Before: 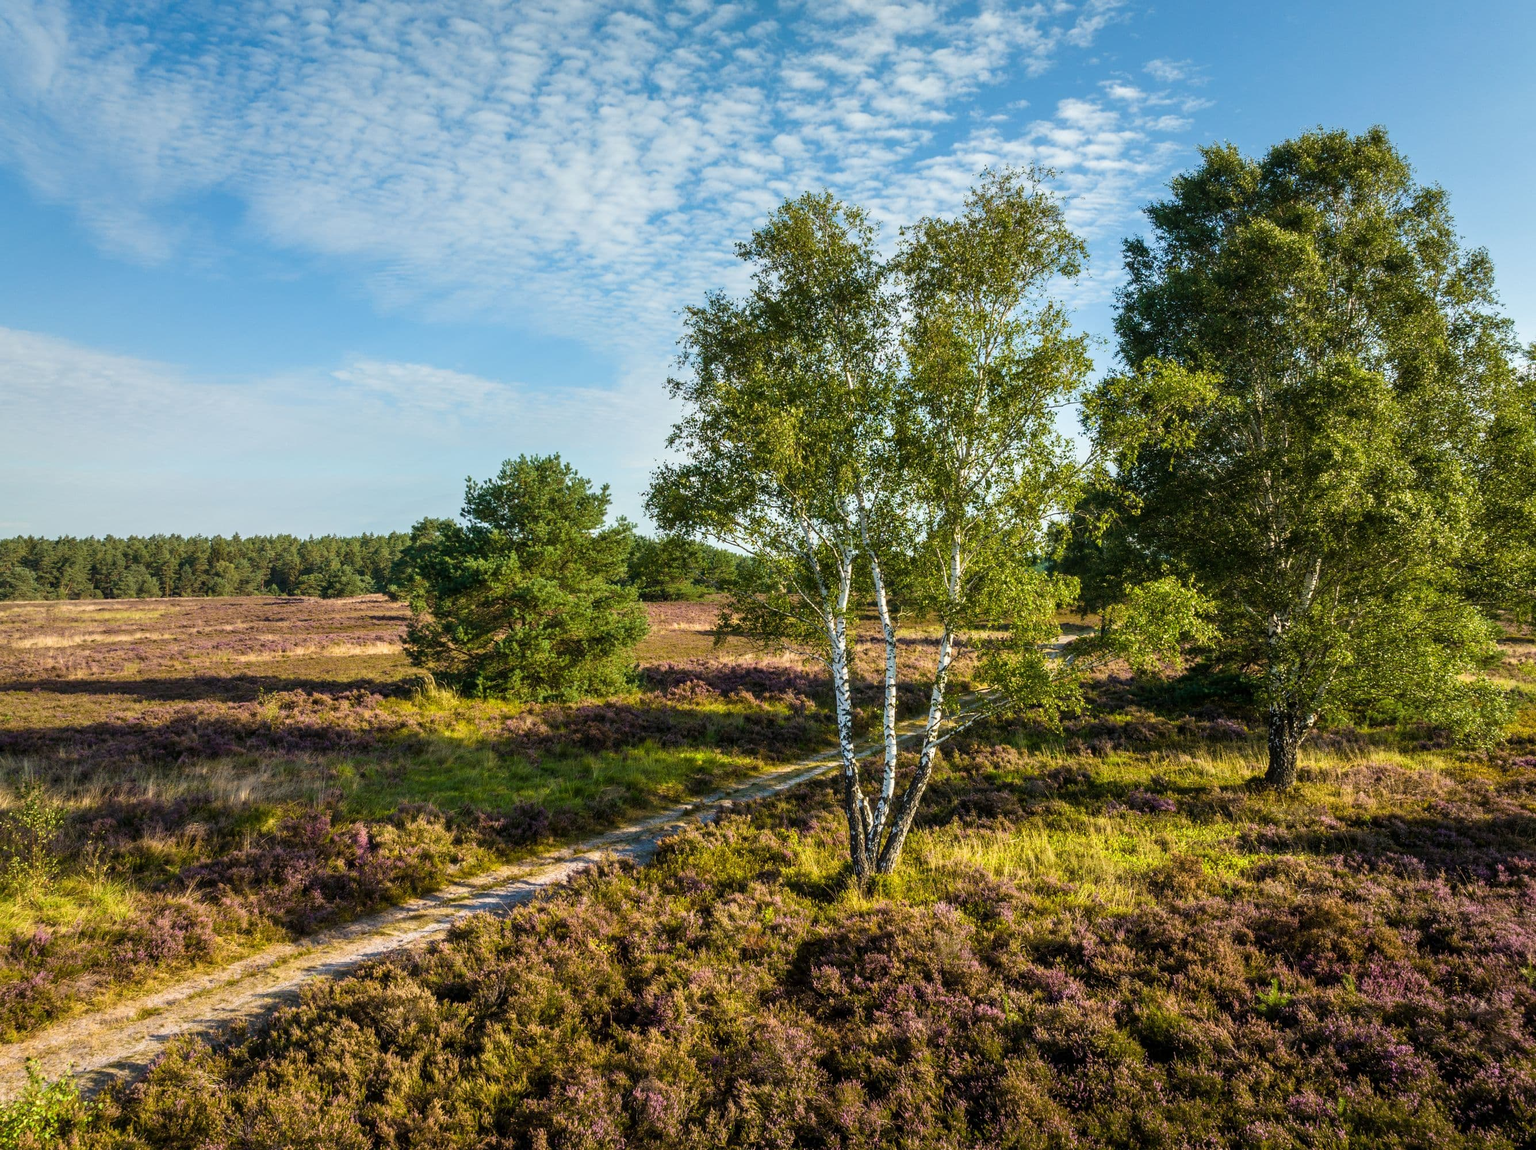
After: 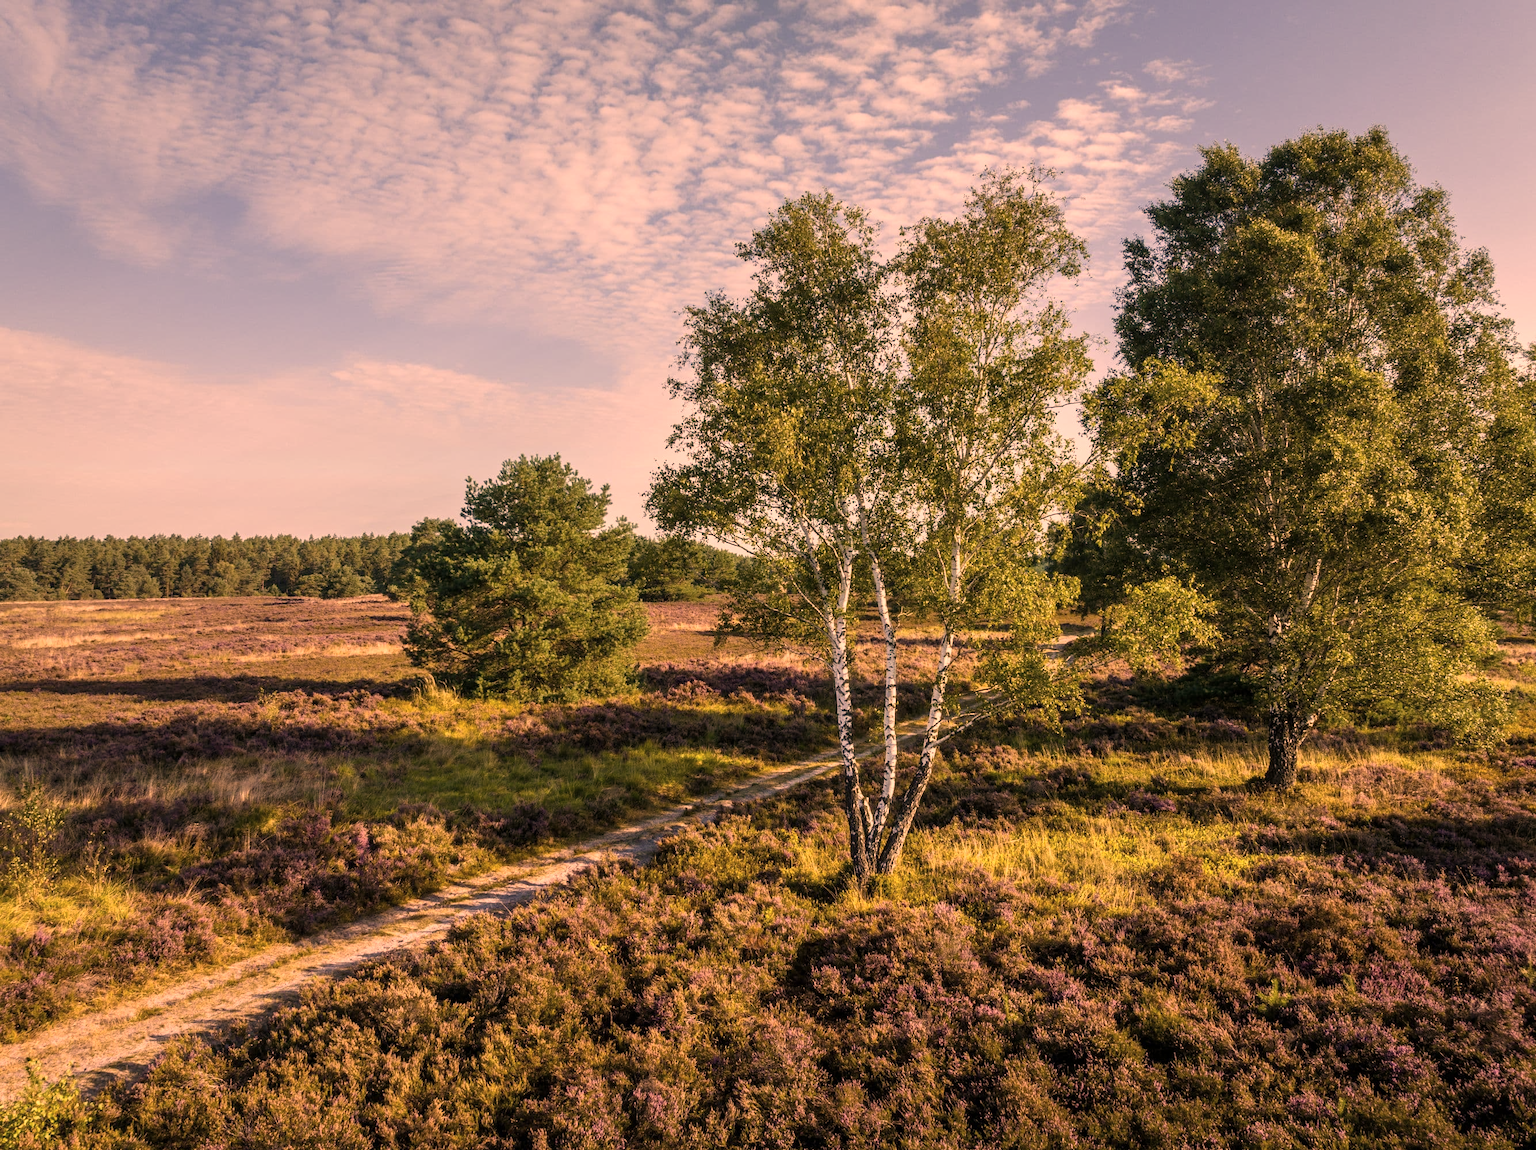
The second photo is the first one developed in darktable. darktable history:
color correction: highlights a* 39.68, highlights b* 39.53, saturation 0.691
